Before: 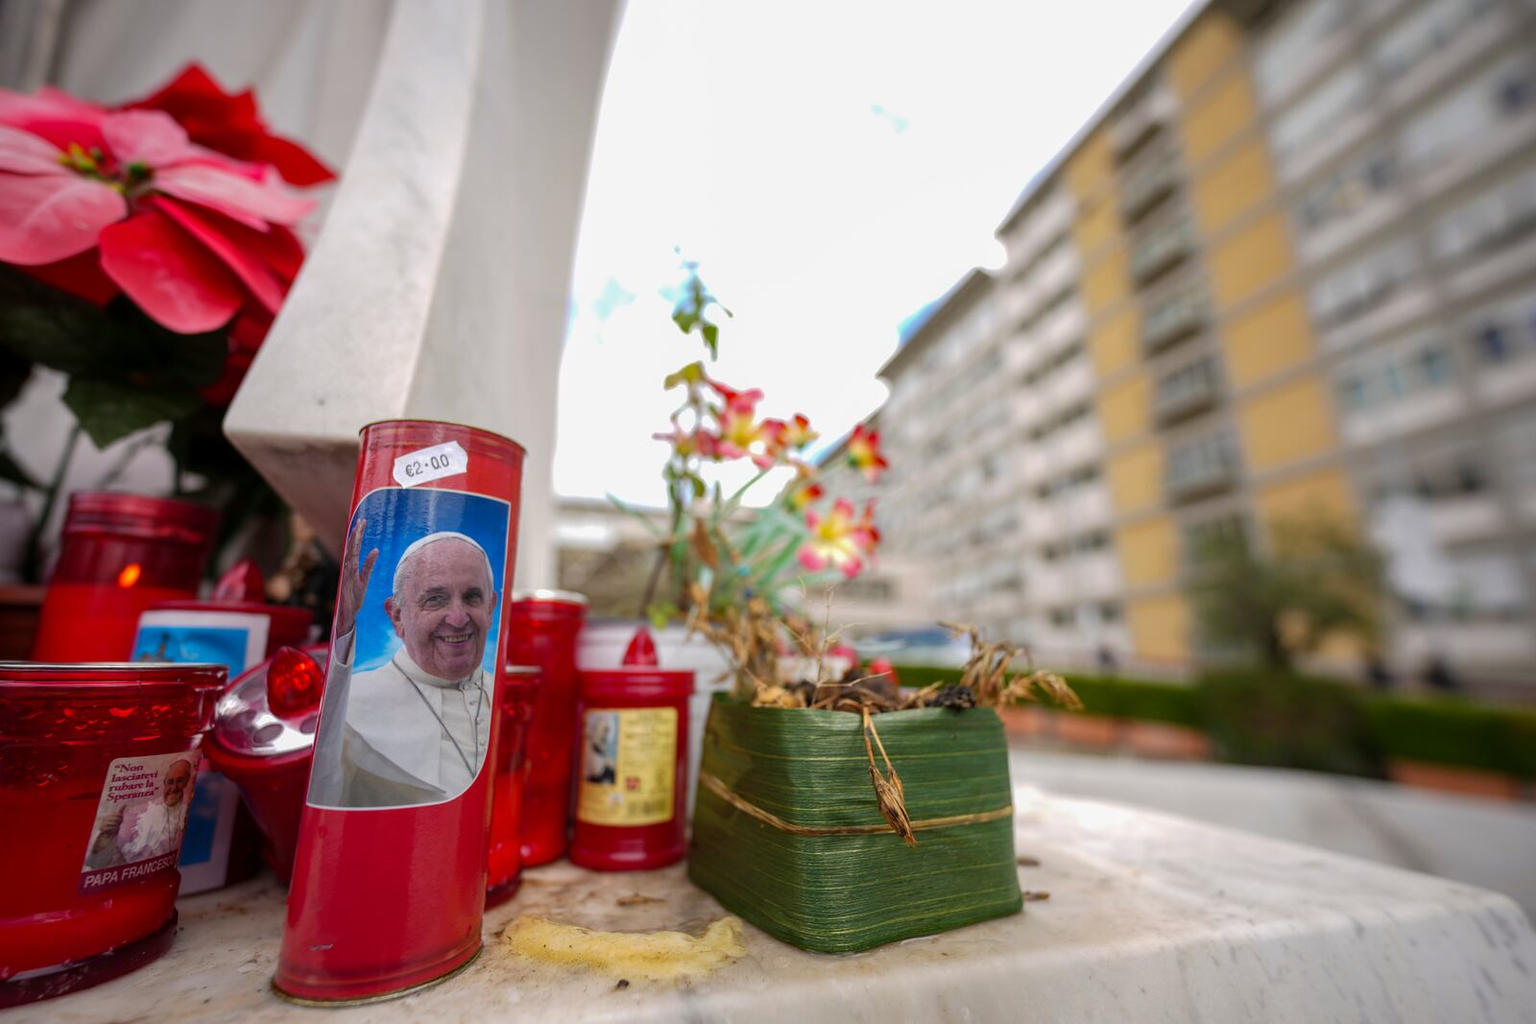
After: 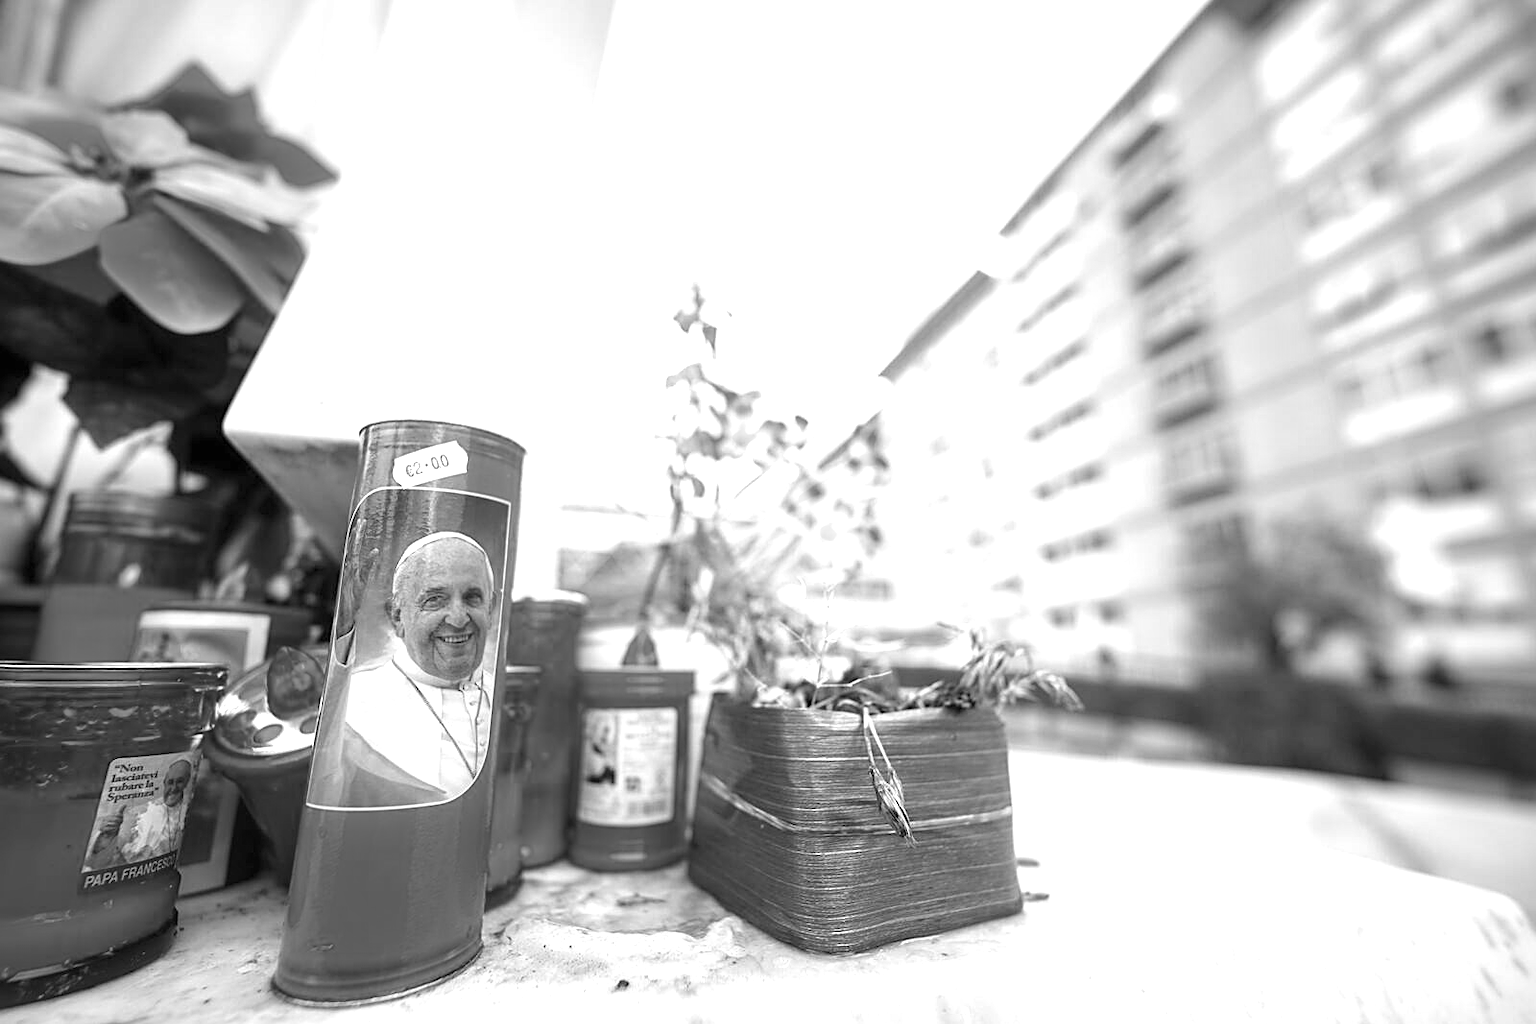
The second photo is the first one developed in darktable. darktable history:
sharpen: on, module defaults
color balance rgb: linear chroma grading › global chroma 33.4%
exposure: black level correction 0, exposure 1.5 EV, compensate exposure bias true, compensate highlight preservation false
monochrome: size 1
